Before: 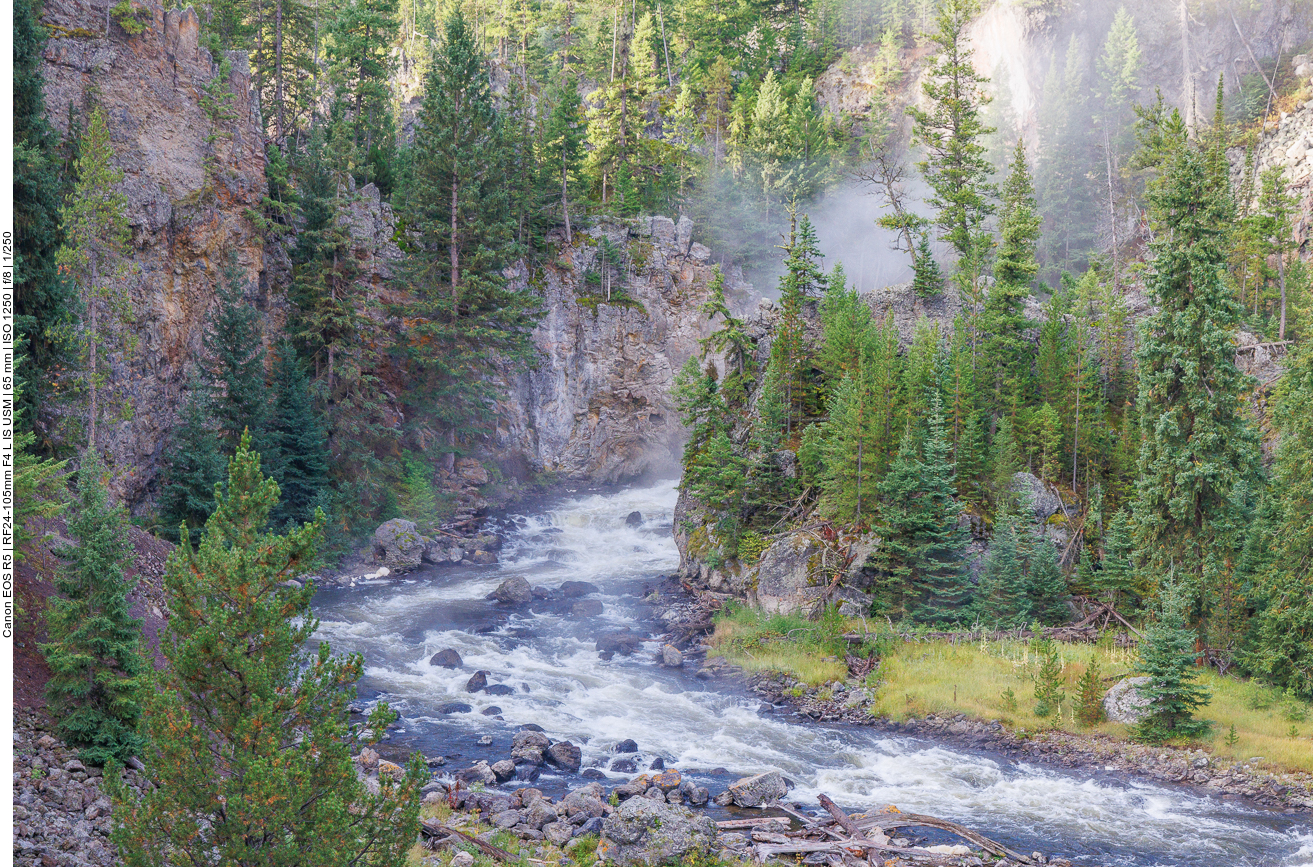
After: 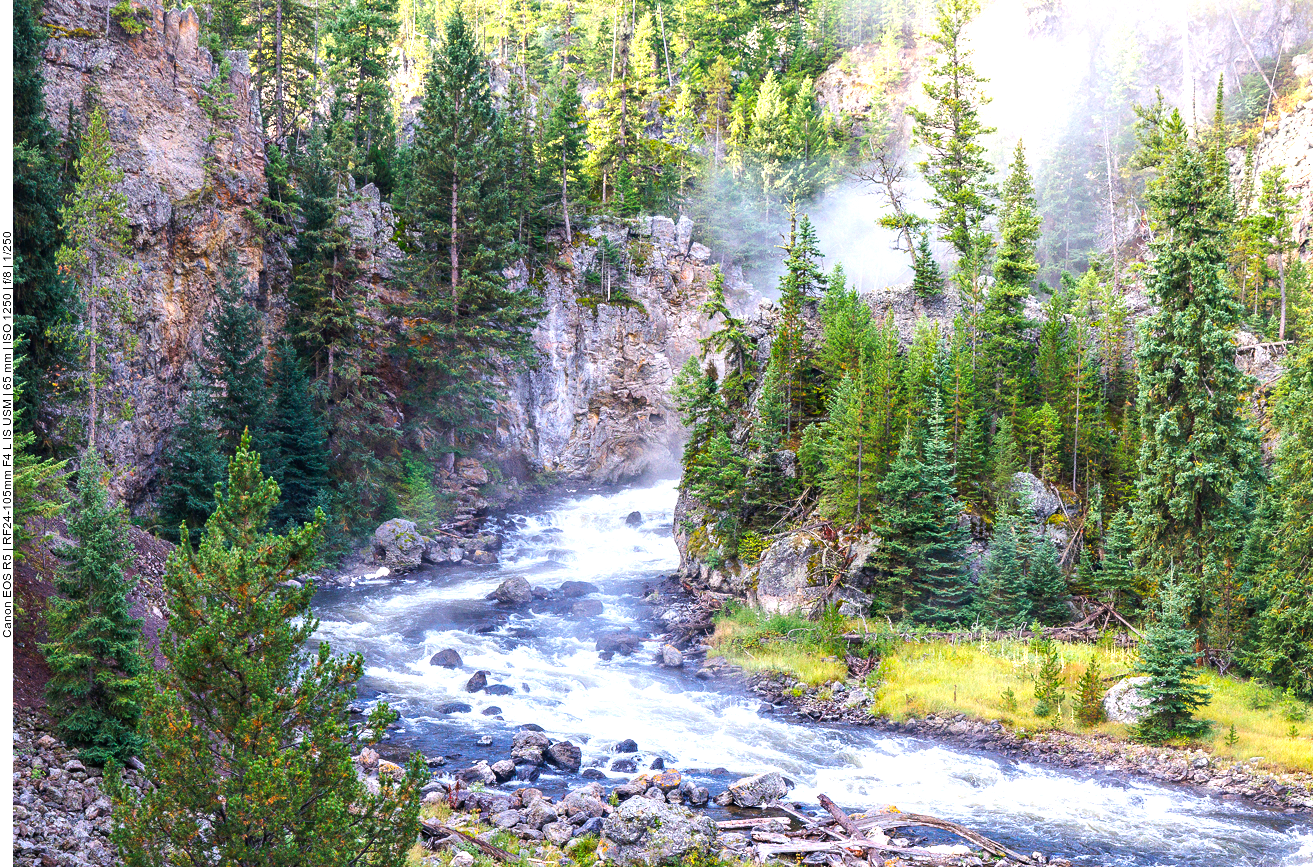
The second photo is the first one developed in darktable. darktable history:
color balance rgb: perceptual saturation grading › global saturation 20%, global vibrance 20%
tone equalizer: -8 EV -1.08 EV, -7 EV -1.01 EV, -6 EV -0.867 EV, -5 EV -0.578 EV, -3 EV 0.578 EV, -2 EV 0.867 EV, -1 EV 1.01 EV, +0 EV 1.08 EV, edges refinement/feathering 500, mask exposure compensation -1.57 EV, preserve details no
